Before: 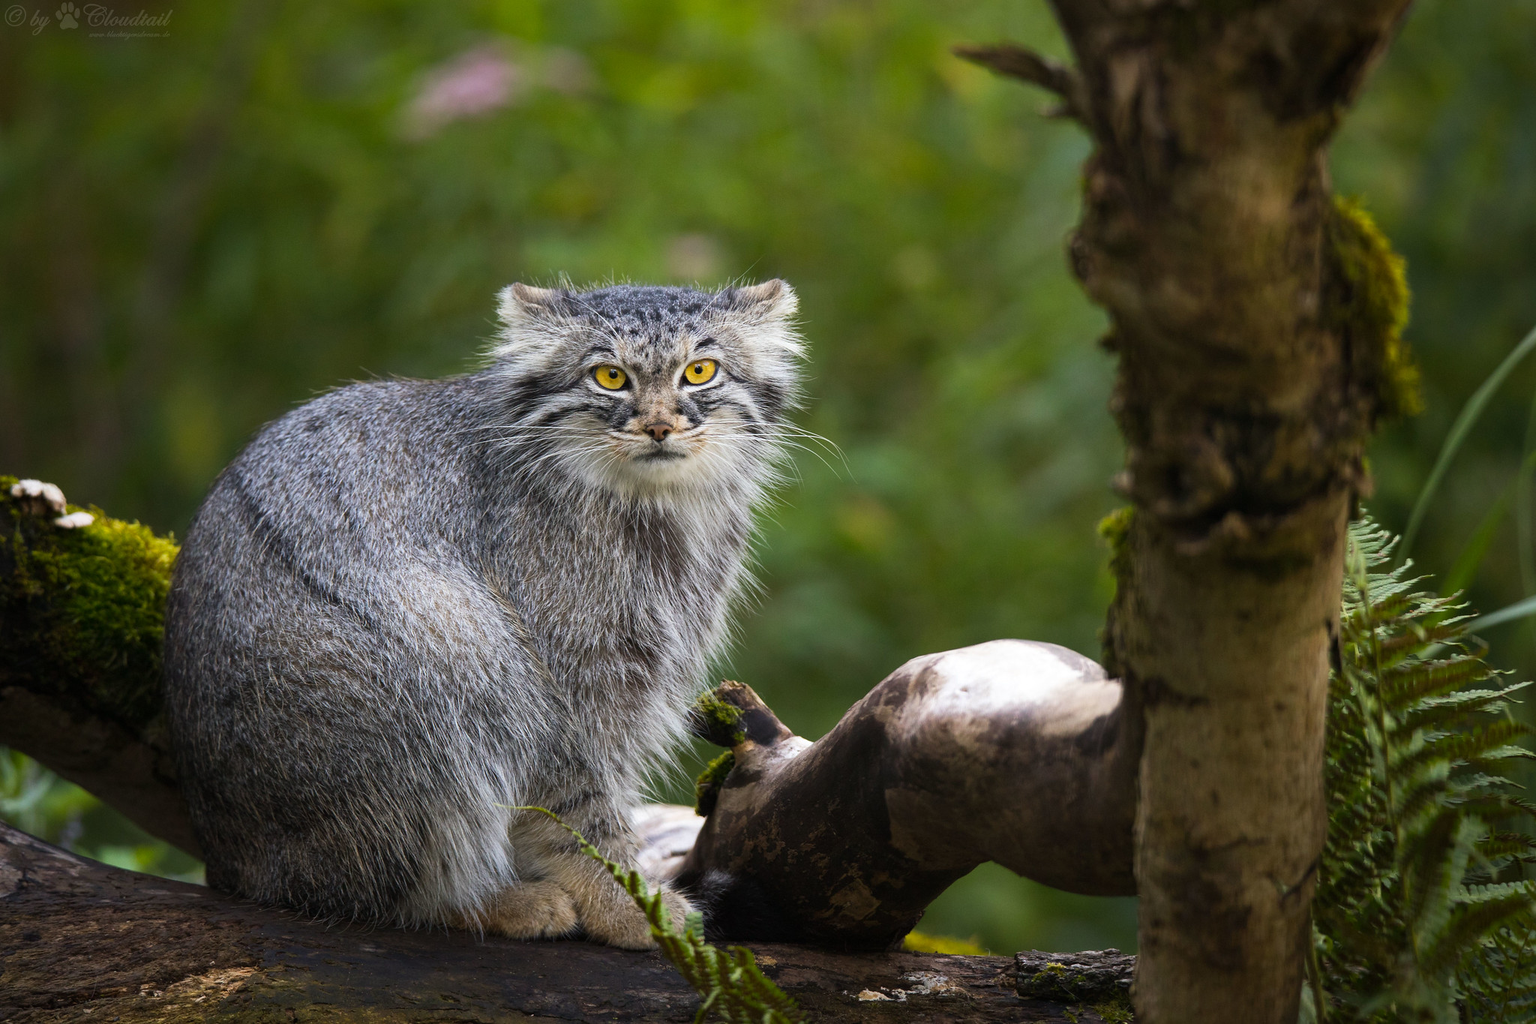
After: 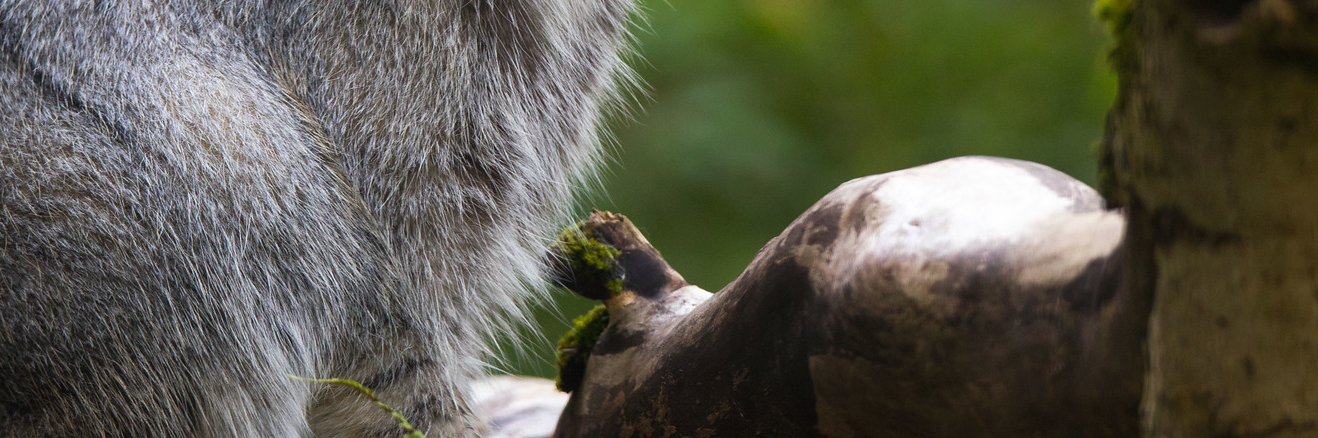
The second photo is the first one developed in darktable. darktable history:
local contrast: mode bilateral grid, contrast 100, coarseness 99, detail 91%, midtone range 0.2
crop: left 18.128%, top 51.015%, right 17.475%, bottom 16.873%
